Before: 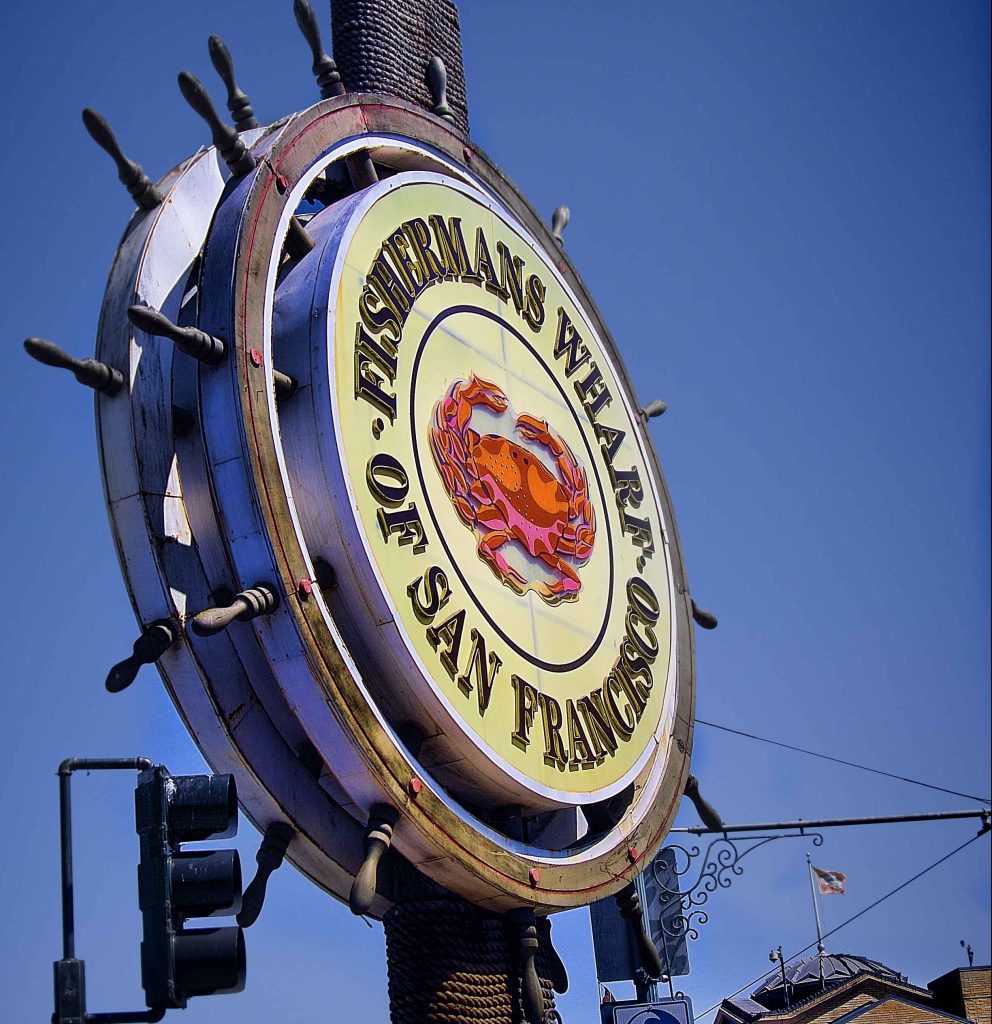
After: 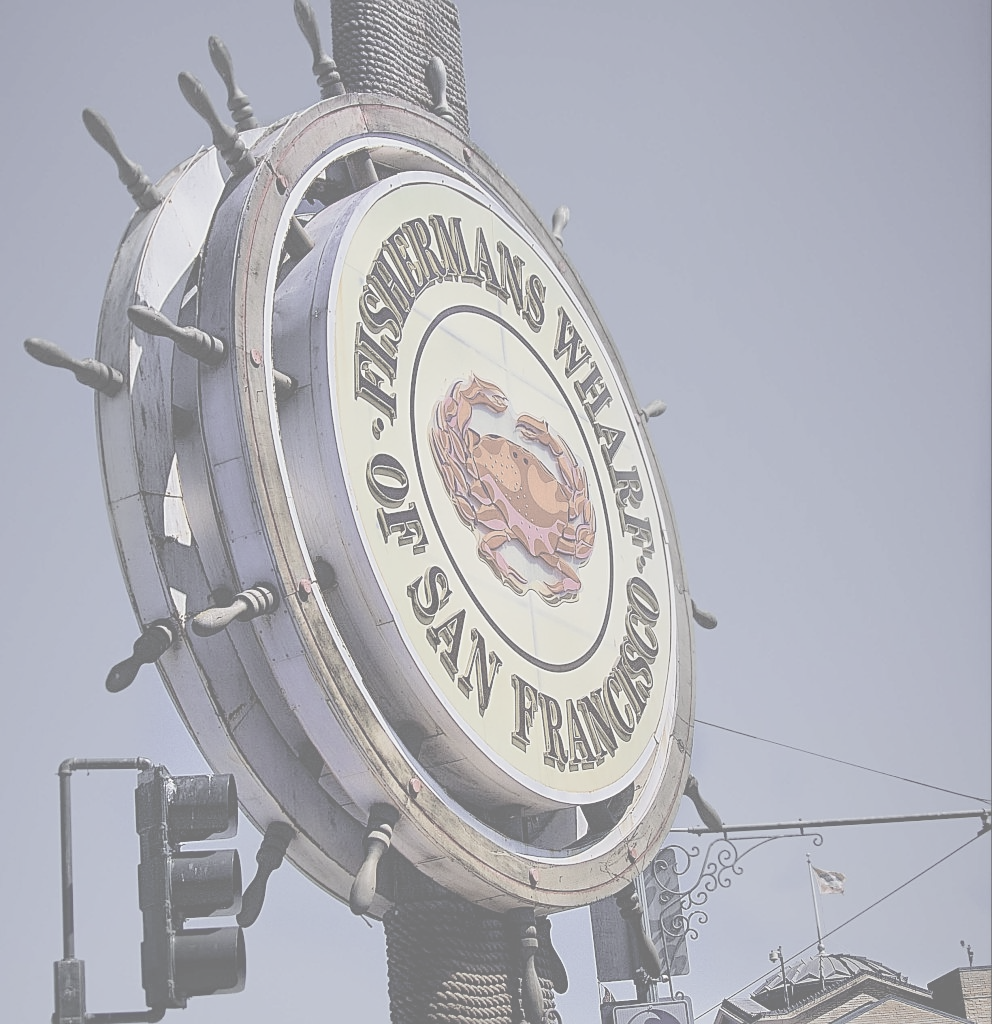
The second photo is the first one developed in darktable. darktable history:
sharpen: on, module defaults
contrast brightness saturation: contrast -0.309, brightness 0.765, saturation -0.799
